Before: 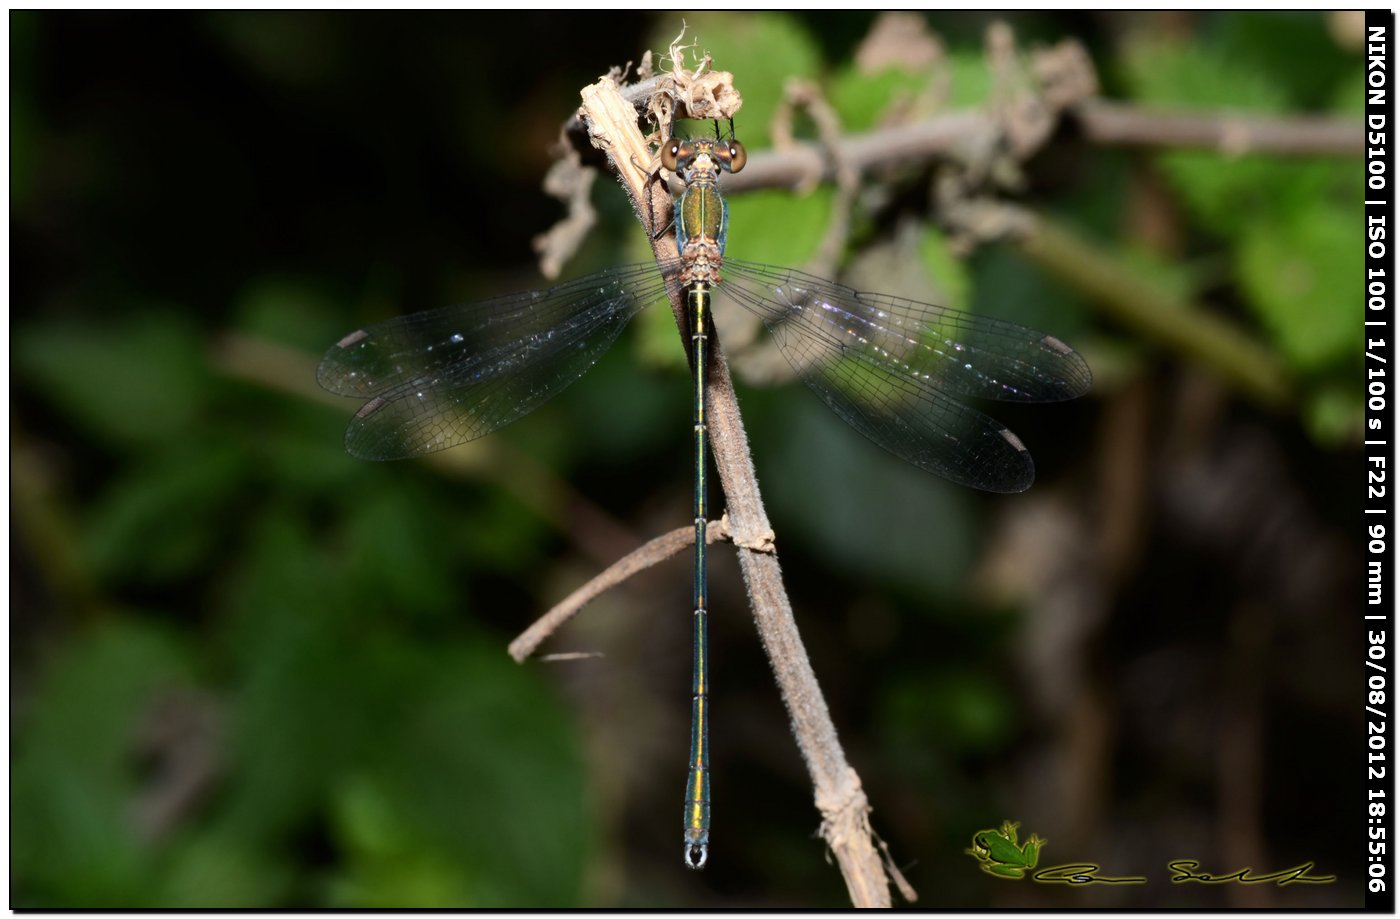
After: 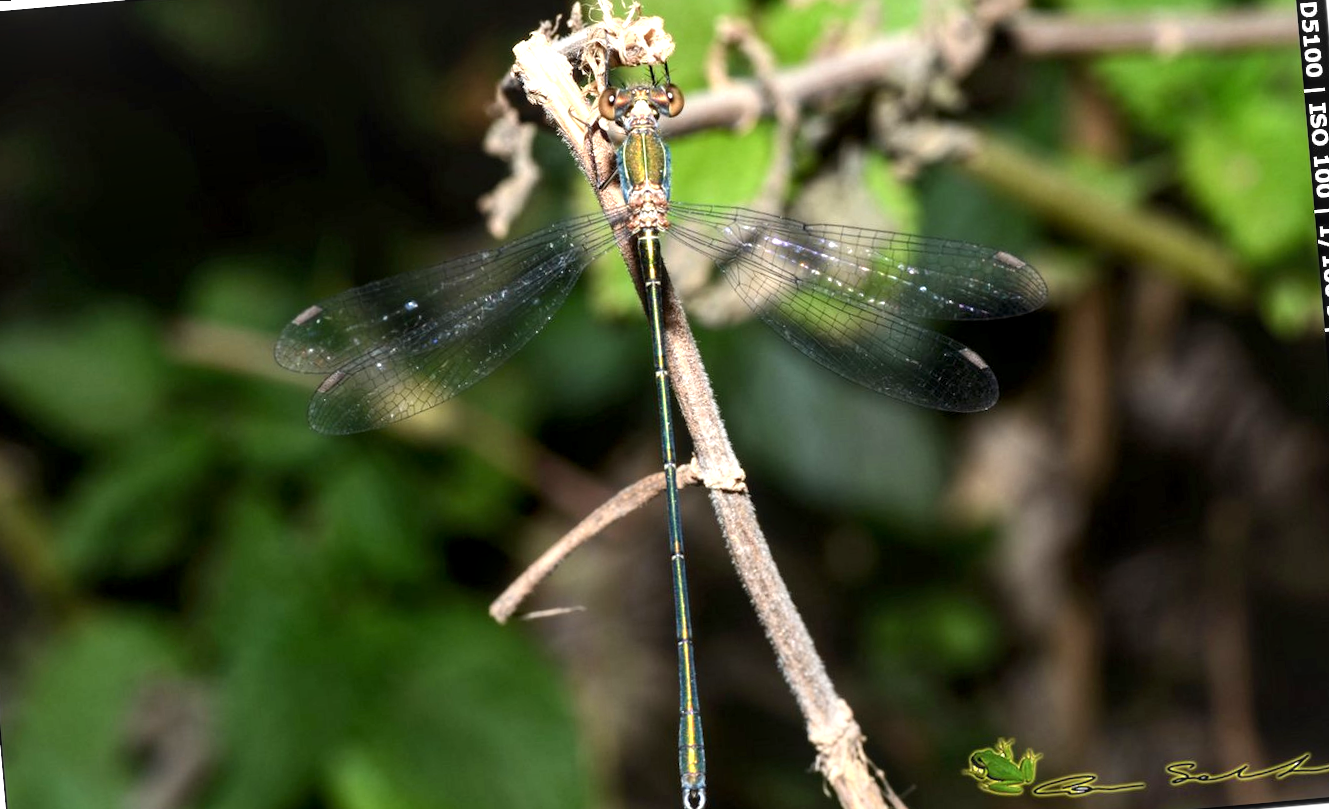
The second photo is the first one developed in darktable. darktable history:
white balance: emerald 1
exposure: exposure 0.921 EV, compensate highlight preservation false
rotate and perspective: rotation -5°, crop left 0.05, crop right 0.952, crop top 0.11, crop bottom 0.89
local contrast: on, module defaults
